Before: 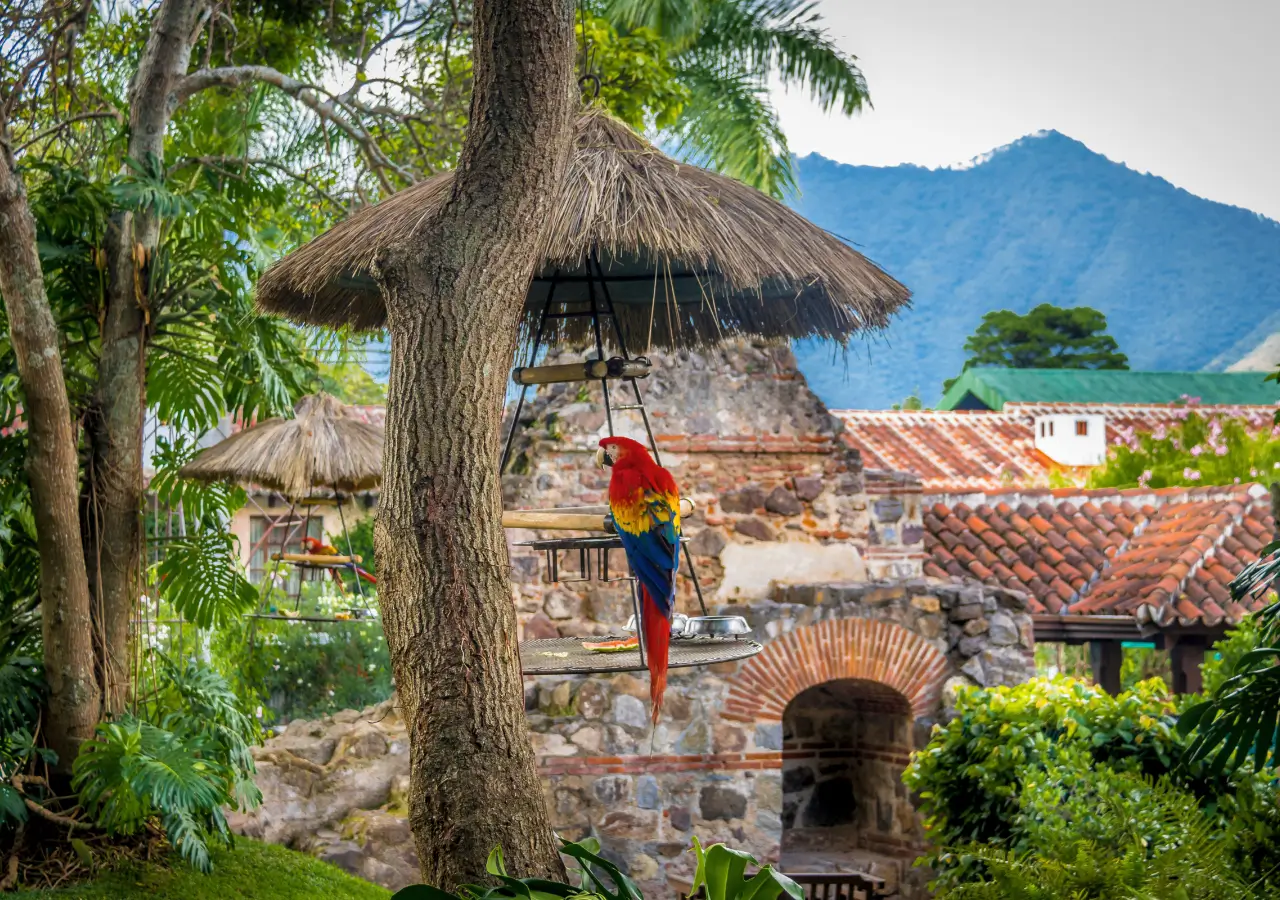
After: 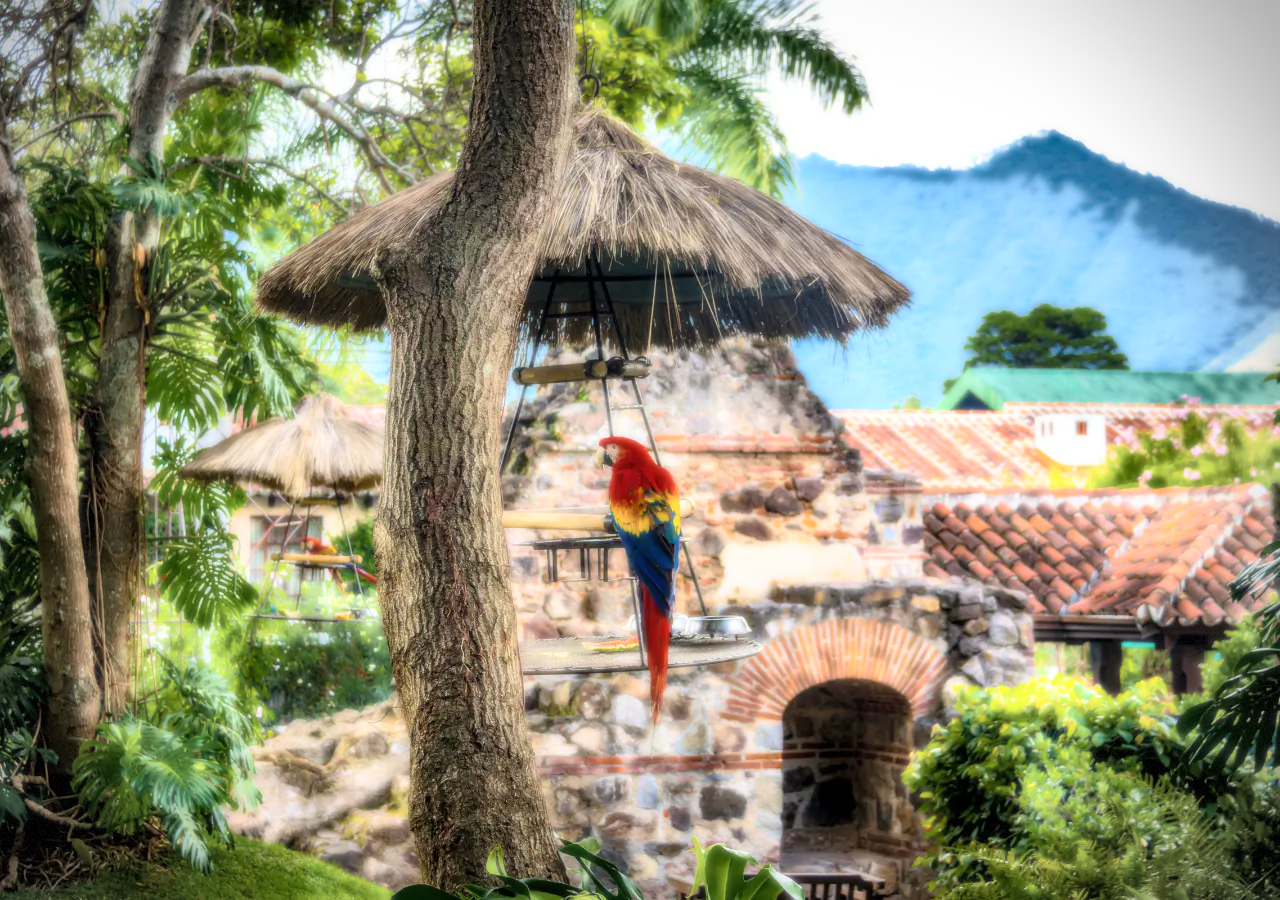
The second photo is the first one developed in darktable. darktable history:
vignetting: dithering 8-bit output, unbound false
shadows and highlights: shadows color adjustment 97.66%, soften with gaussian
bloom: size 0%, threshold 54.82%, strength 8.31%
